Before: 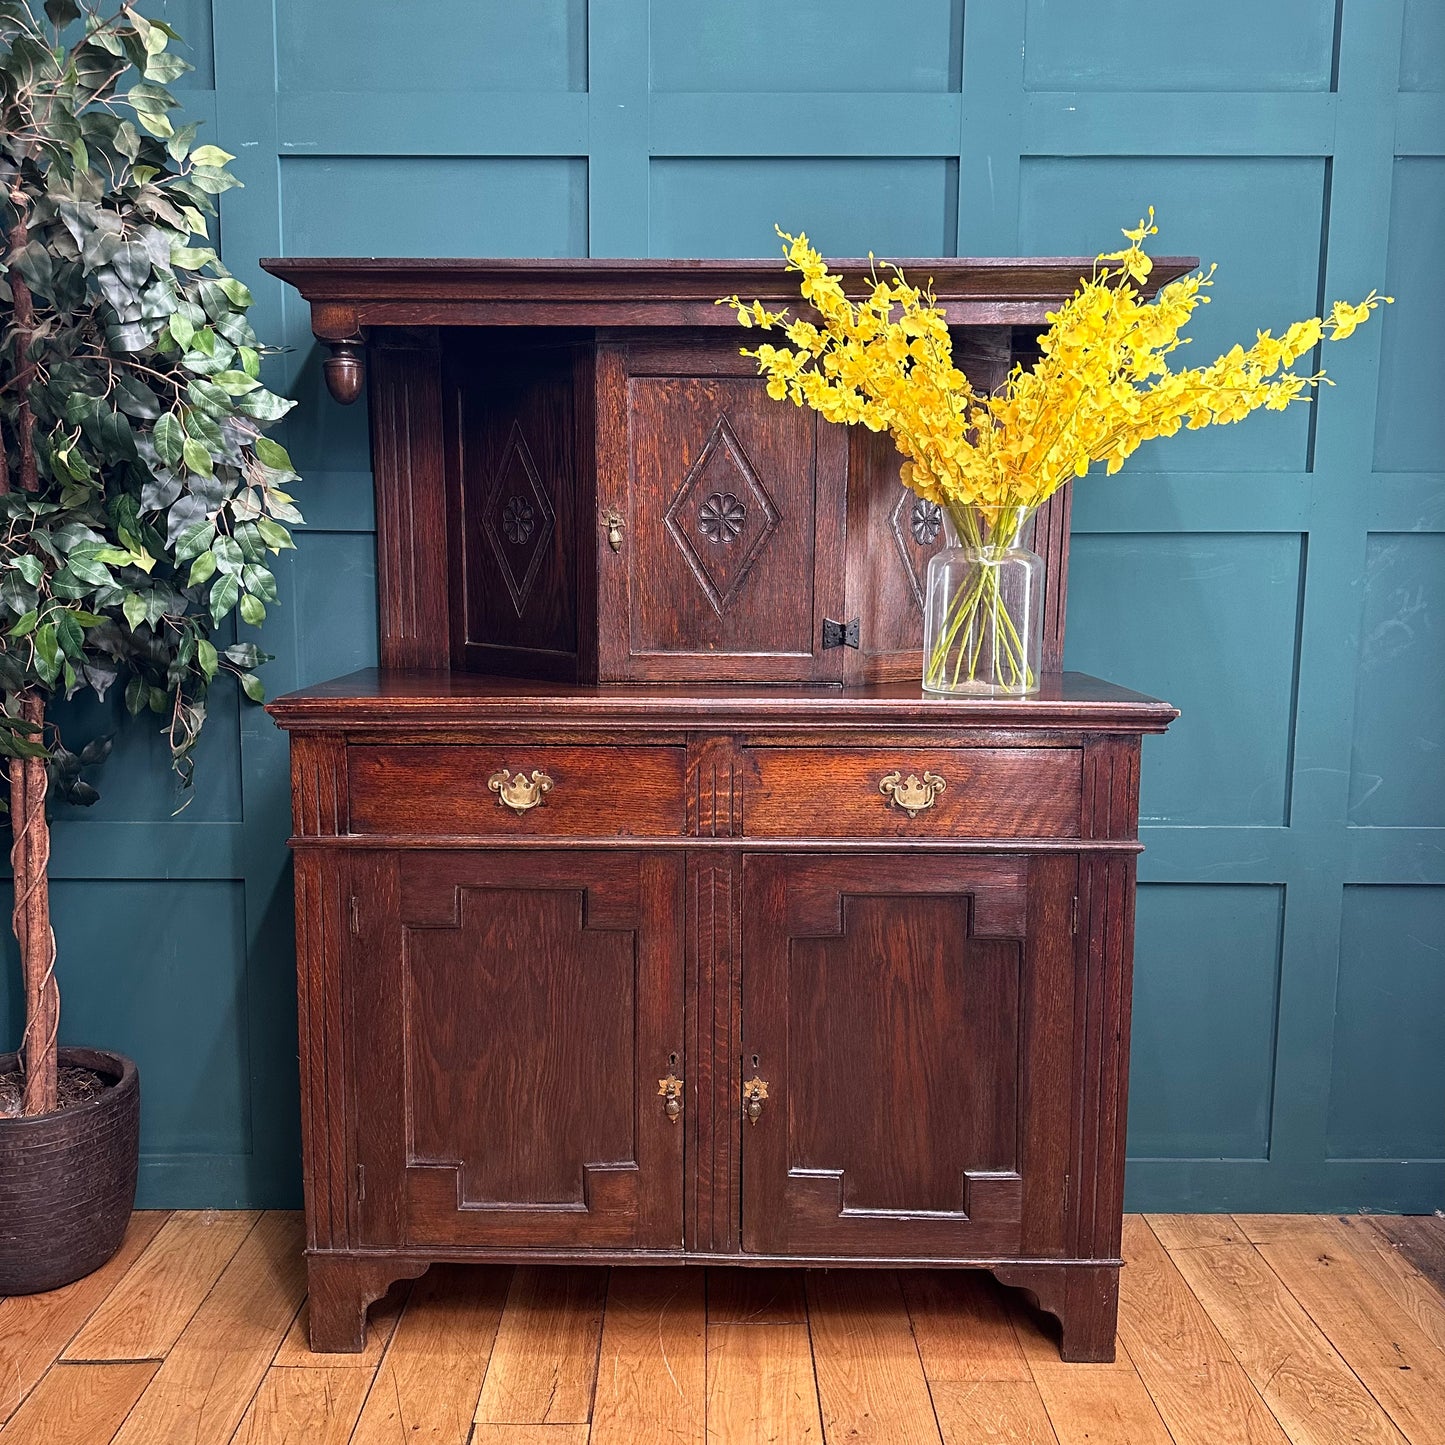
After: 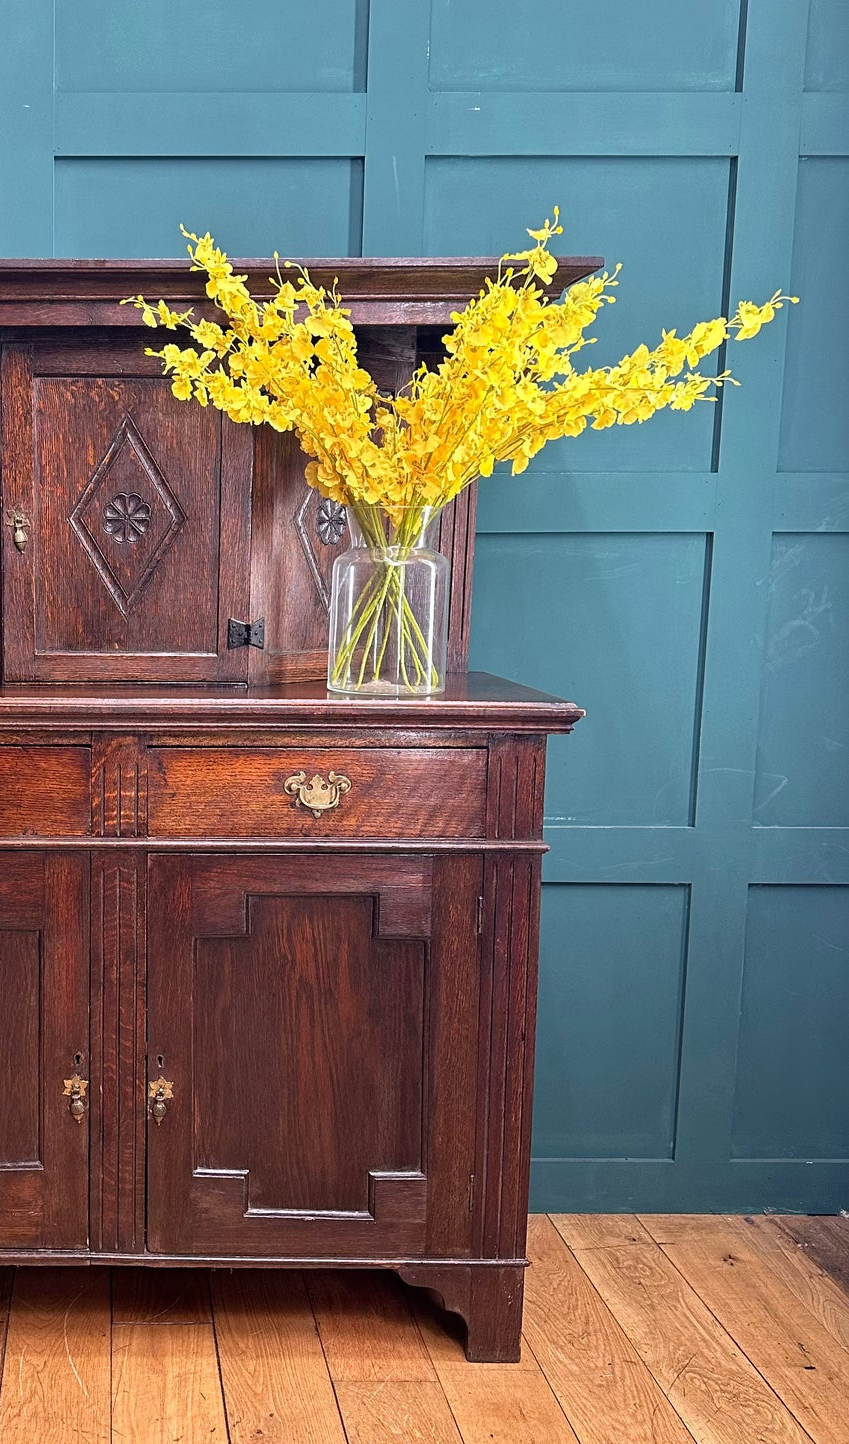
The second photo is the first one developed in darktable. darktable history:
crop: left 41.239%
